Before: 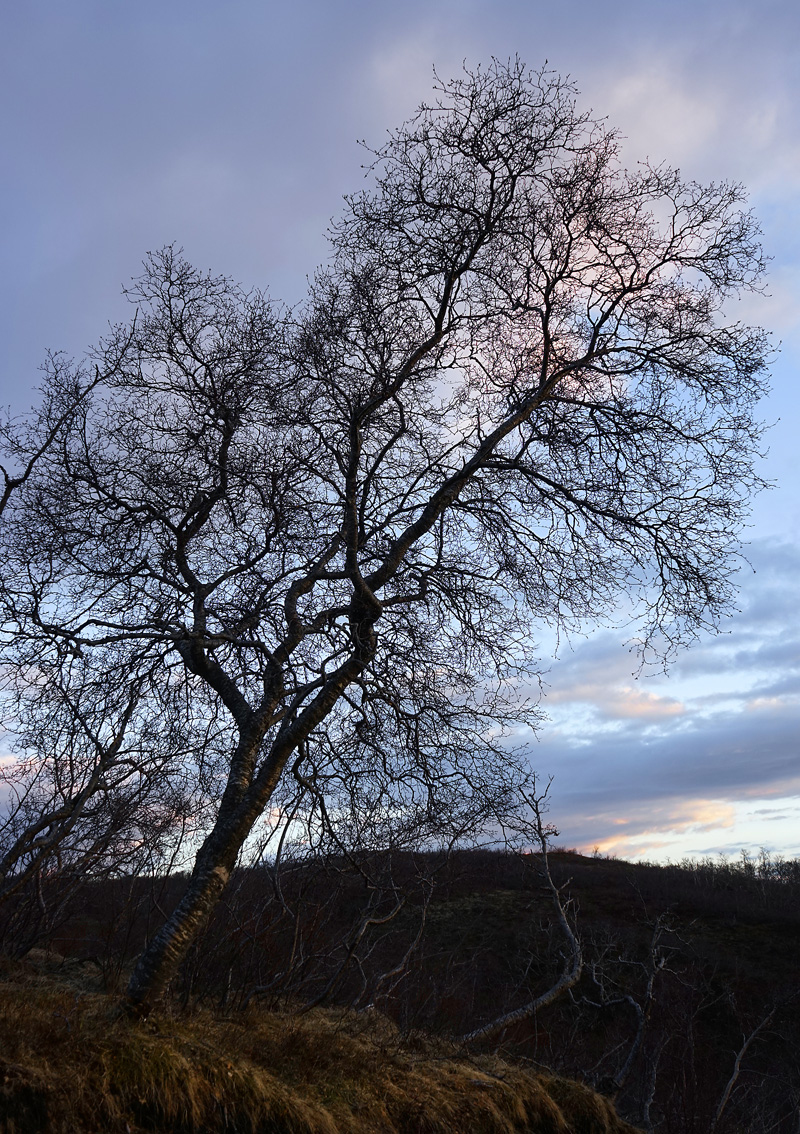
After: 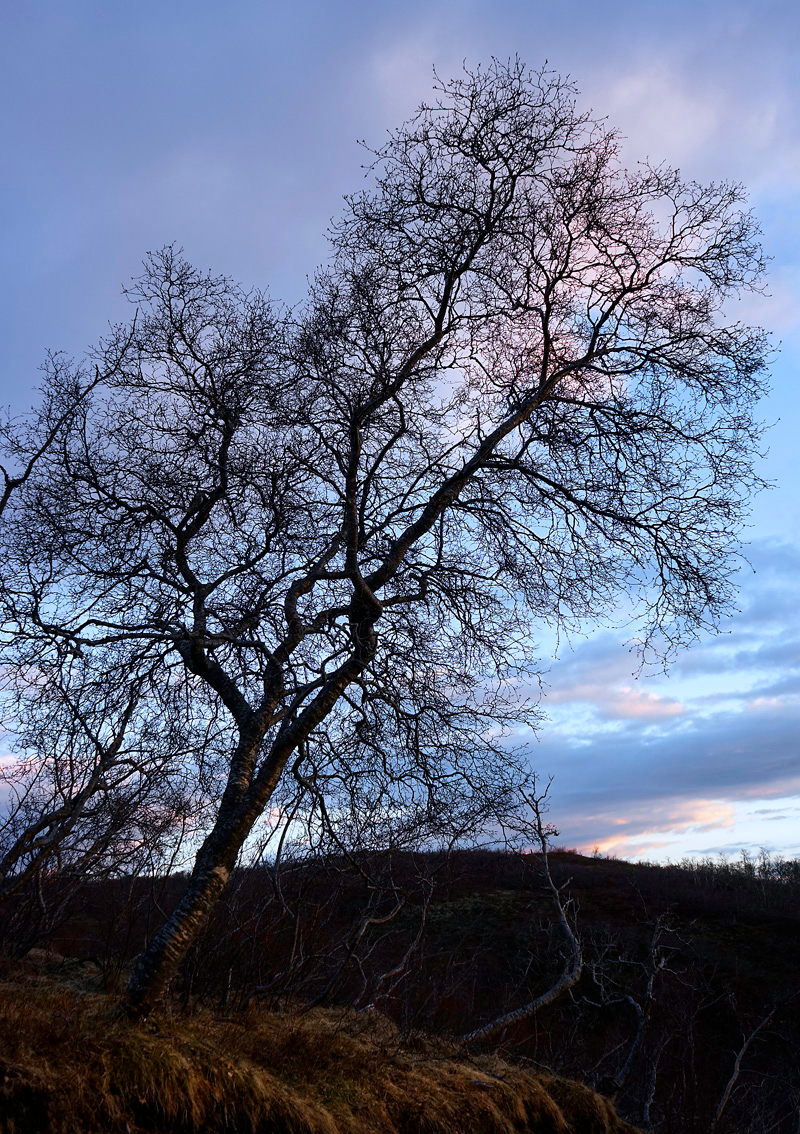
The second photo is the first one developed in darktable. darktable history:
color calibration: gray › normalize channels true, illuminant as shot in camera, x 0.358, y 0.373, temperature 4628.91 K, gamut compression 0.011
